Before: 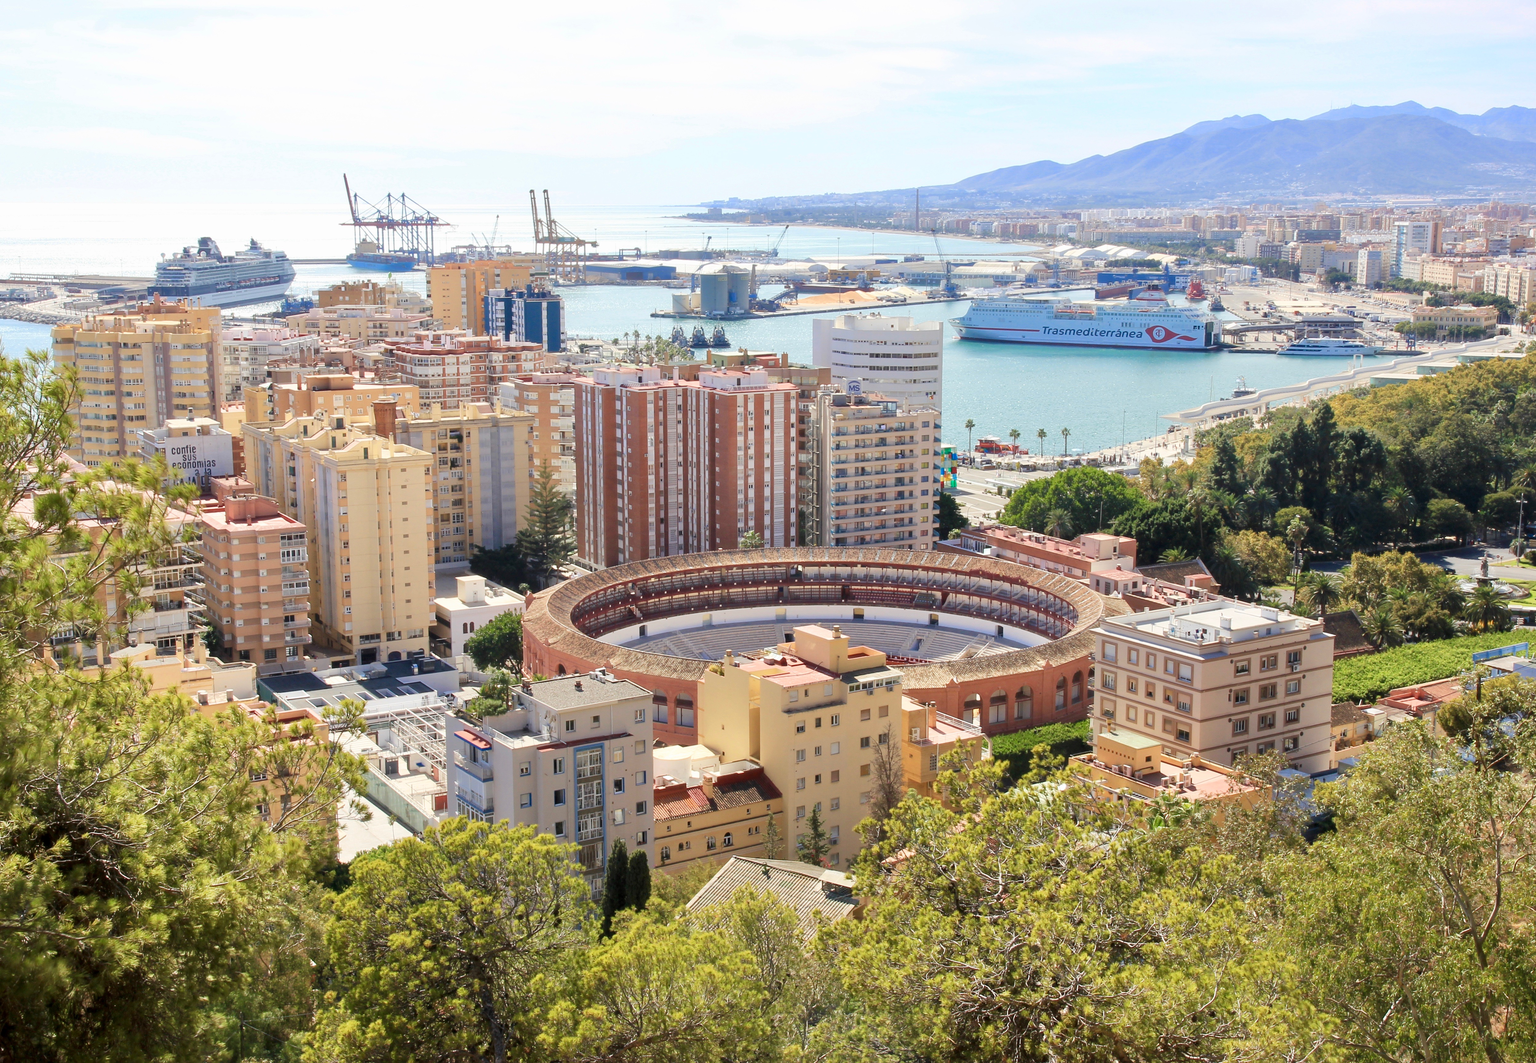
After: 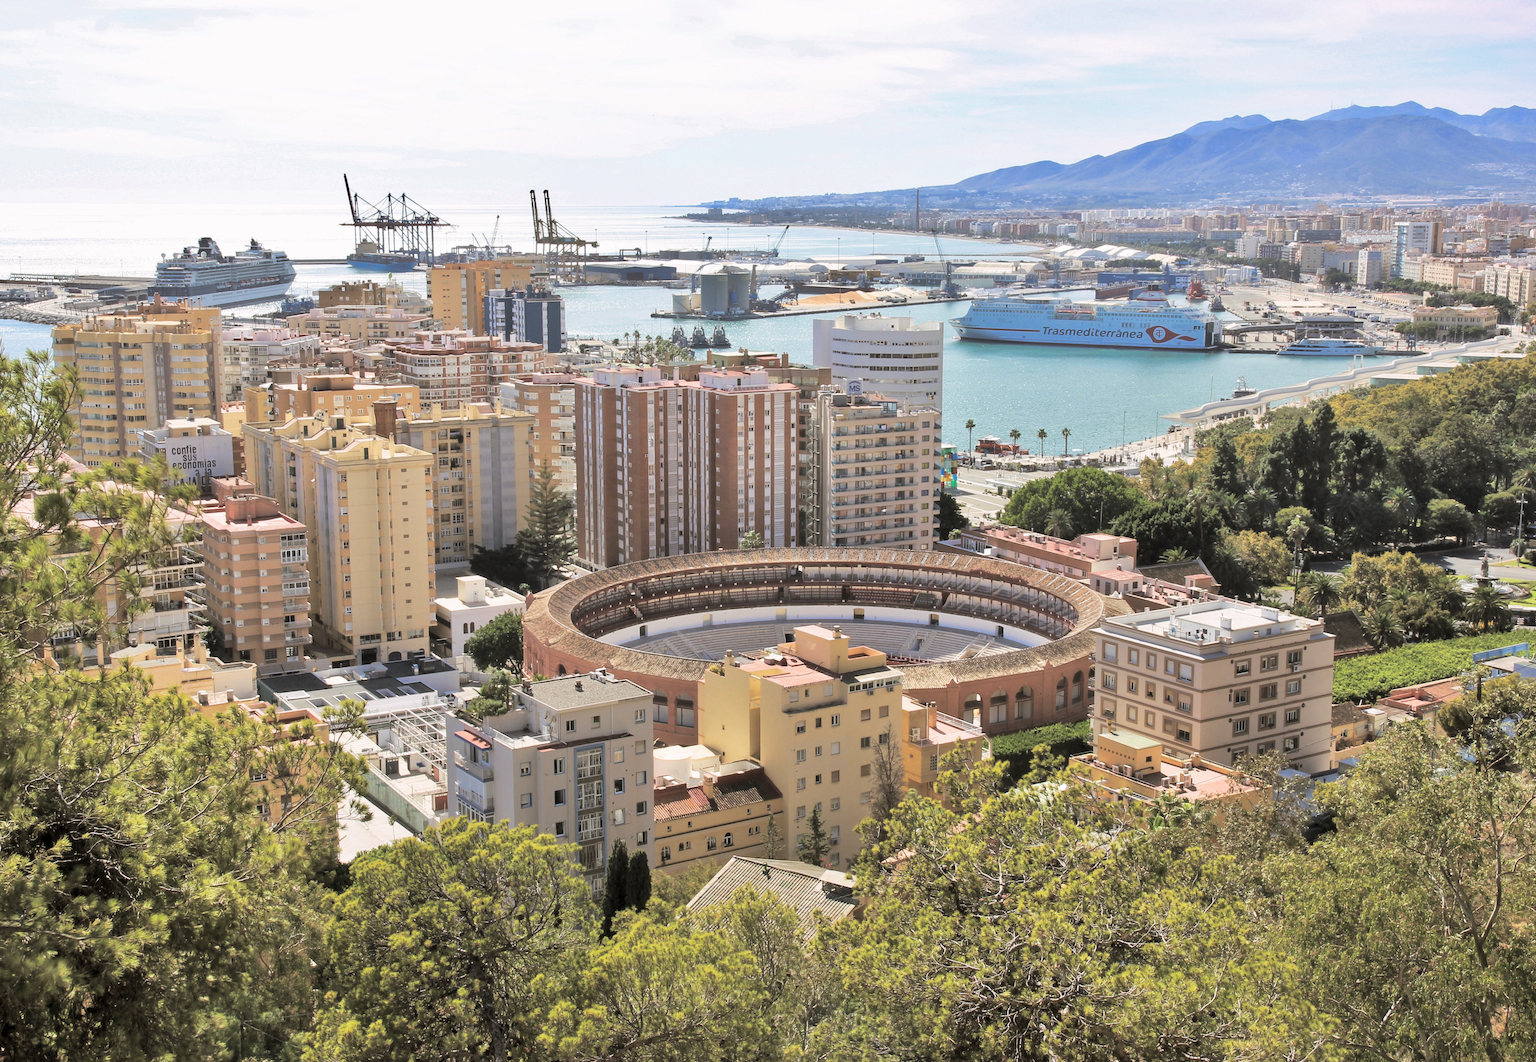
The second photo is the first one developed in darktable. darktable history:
shadows and highlights: shadows 60, soften with gaussian
split-toning: shadows › hue 46.8°, shadows › saturation 0.17, highlights › hue 316.8°, highlights › saturation 0.27, balance -51.82
